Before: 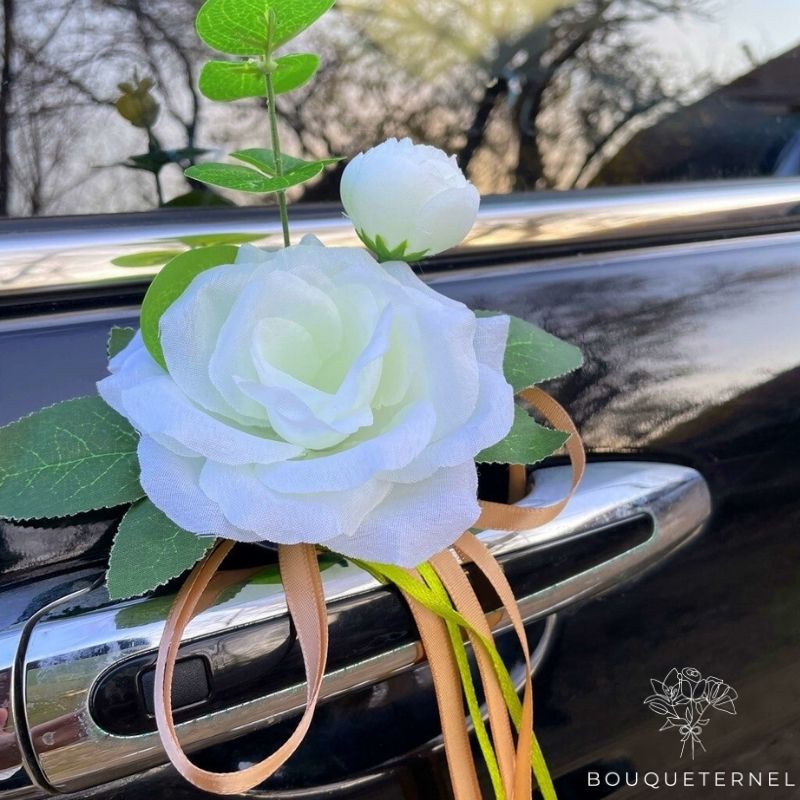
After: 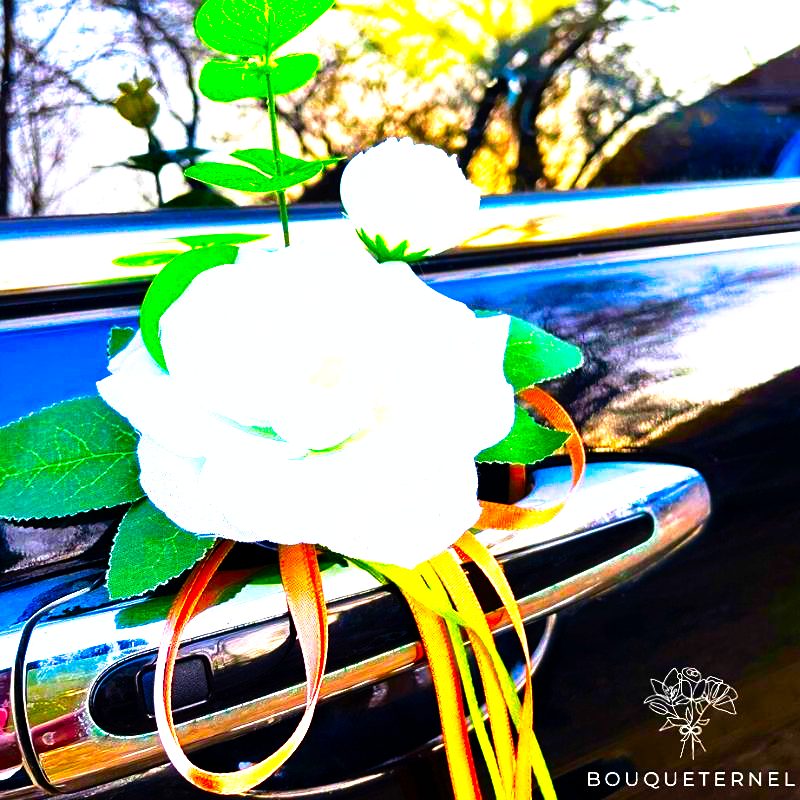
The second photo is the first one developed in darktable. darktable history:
color balance rgb: linear chroma grading › global chroma 15%, perceptual saturation grading › global saturation 30%
exposure: black level correction 0, exposure 1 EV, compensate exposure bias true, compensate highlight preservation false
sharpen: amount 0.2
tone curve: curves: ch0 [(0, 0) (0.003, 0.001) (0.011, 0.002) (0.025, 0.002) (0.044, 0.006) (0.069, 0.01) (0.1, 0.017) (0.136, 0.023) (0.177, 0.038) (0.224, 0.066) (0.277, 0.118) (0.335, 0.185) (0.399, 0.264) (0.468, 0.365) (0.543, 0.475) (0.623, 0.606) (0.709, 0.759) (0.801, 0.923) (0.898, 0.999) (1, 1)], preserve colors none
color correction: saturation 1.8
